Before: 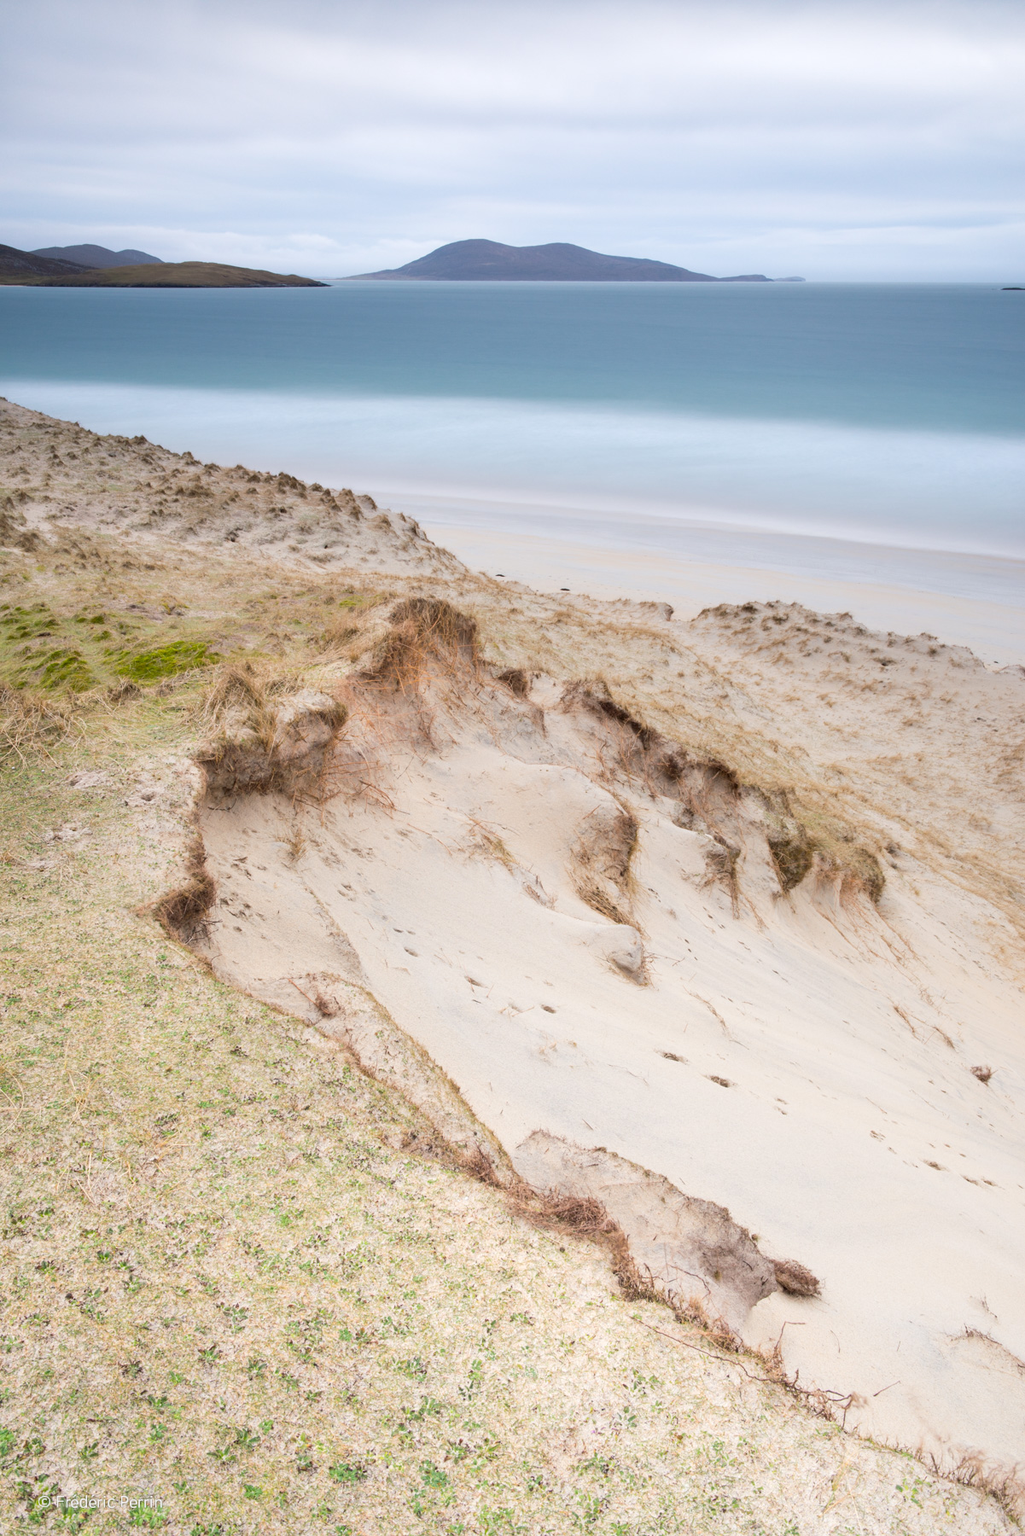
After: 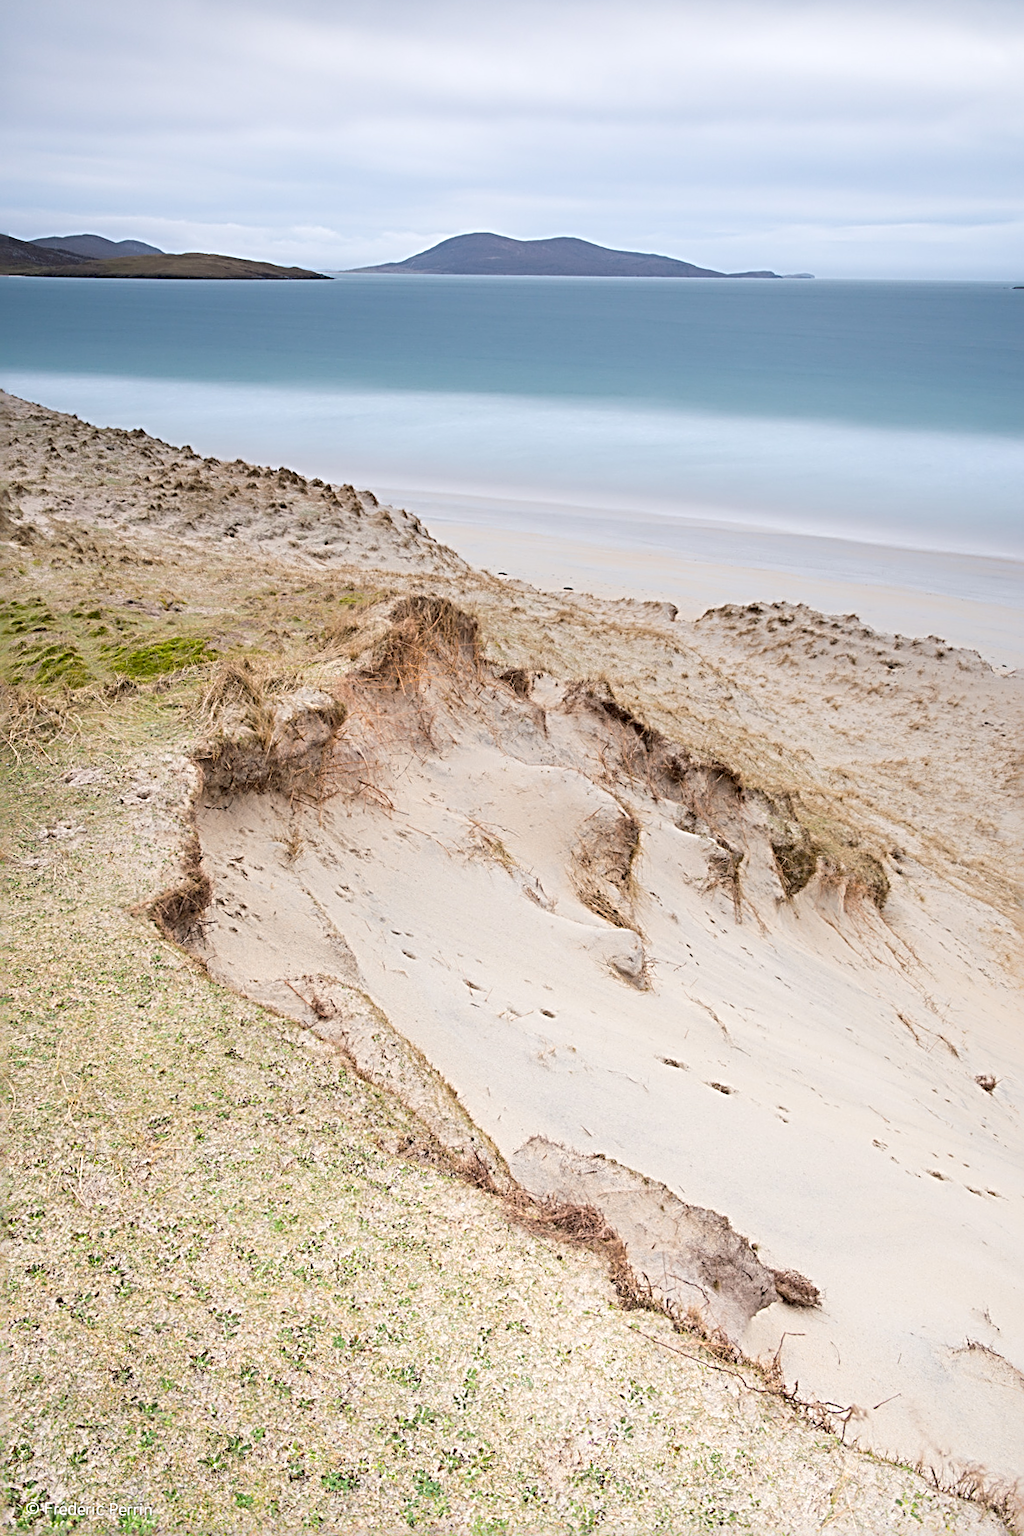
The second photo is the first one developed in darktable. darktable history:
crop and rotate: angle -0.5°
sharpen: radius 3.69, amount 0.928
